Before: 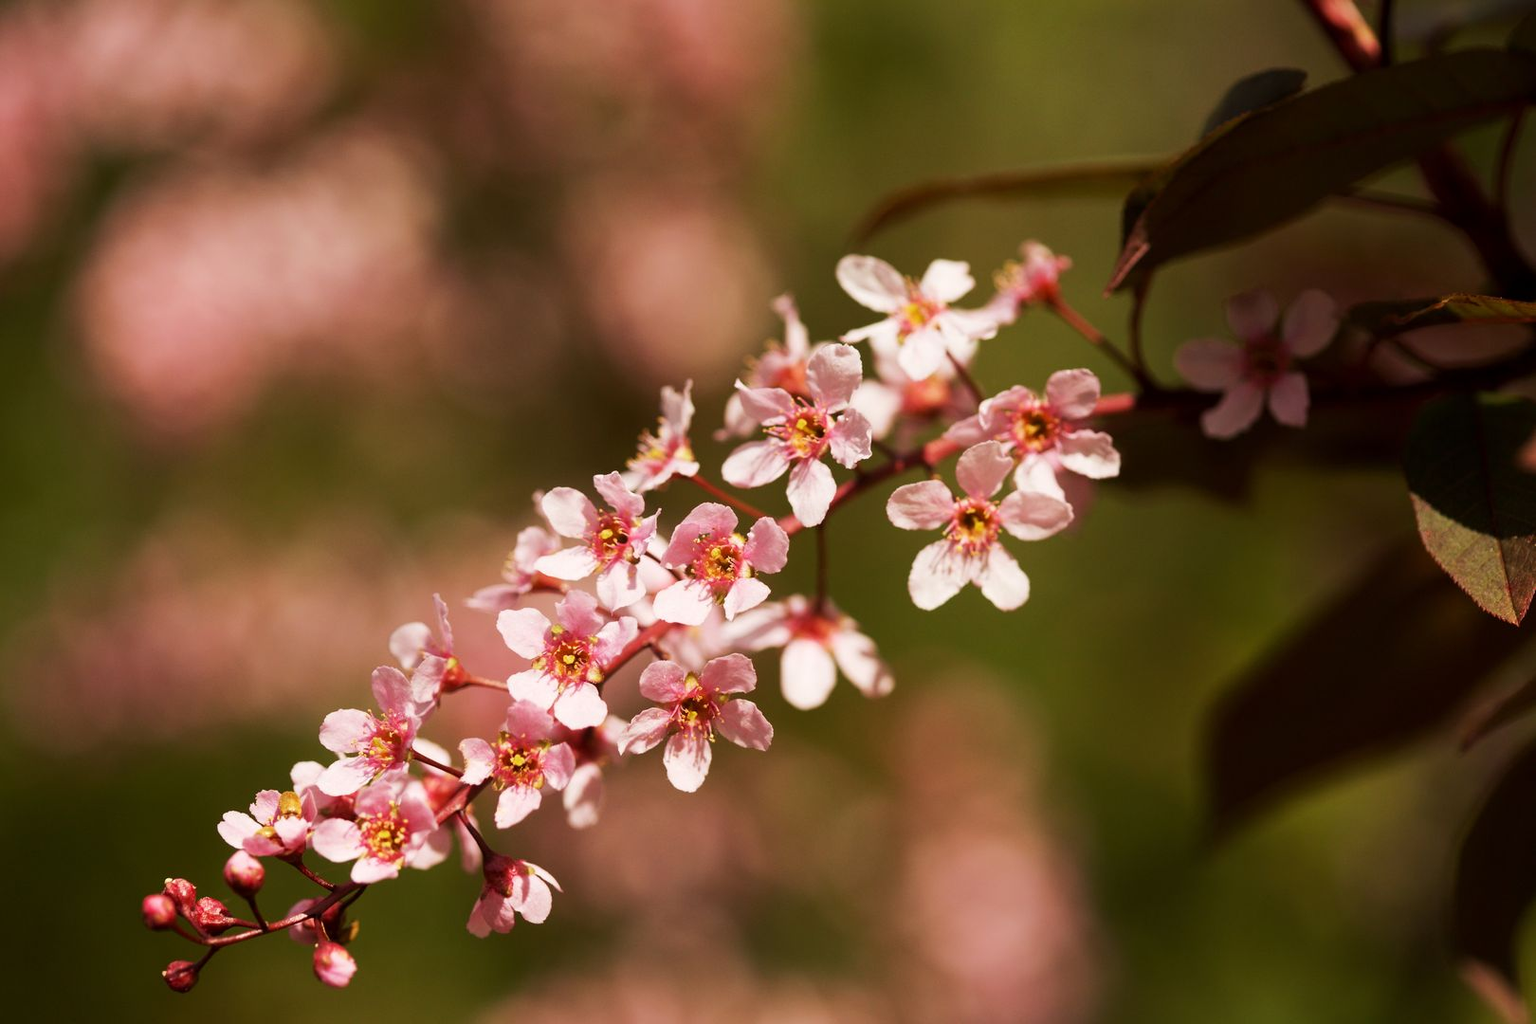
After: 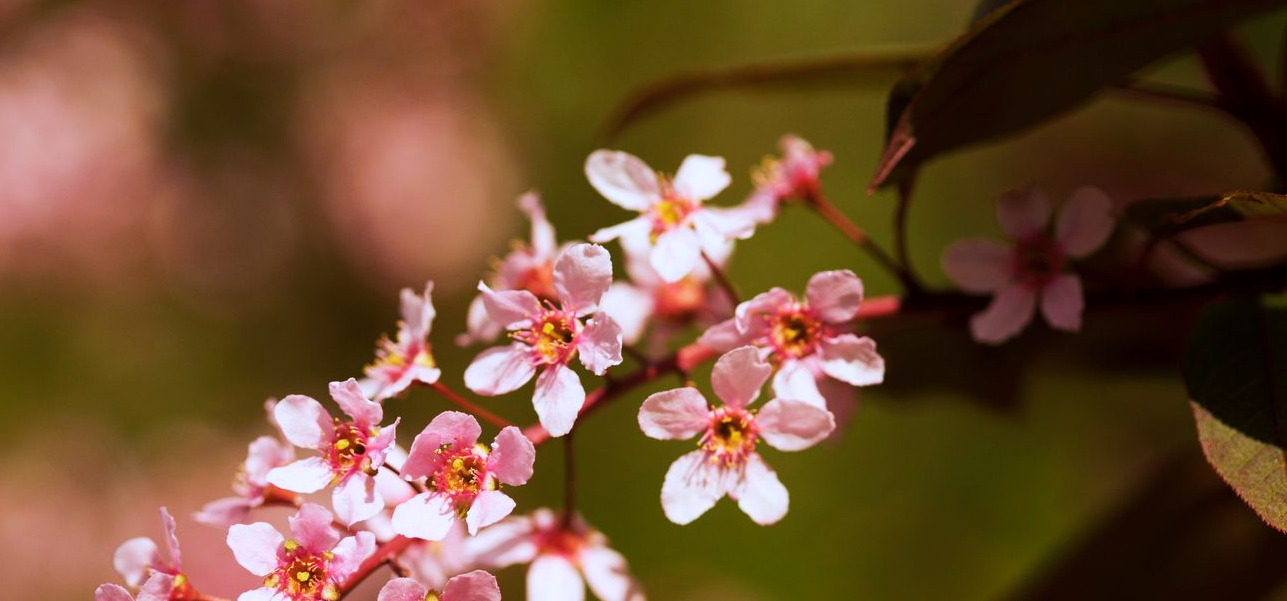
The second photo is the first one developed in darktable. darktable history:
color balance rgb: global vibrance 42.74%
color correction: highlights a* -2.24, highlights b* -18.1
crop: left 18.38%, top 11.092%, right 2.134%, bottom 33.217%
